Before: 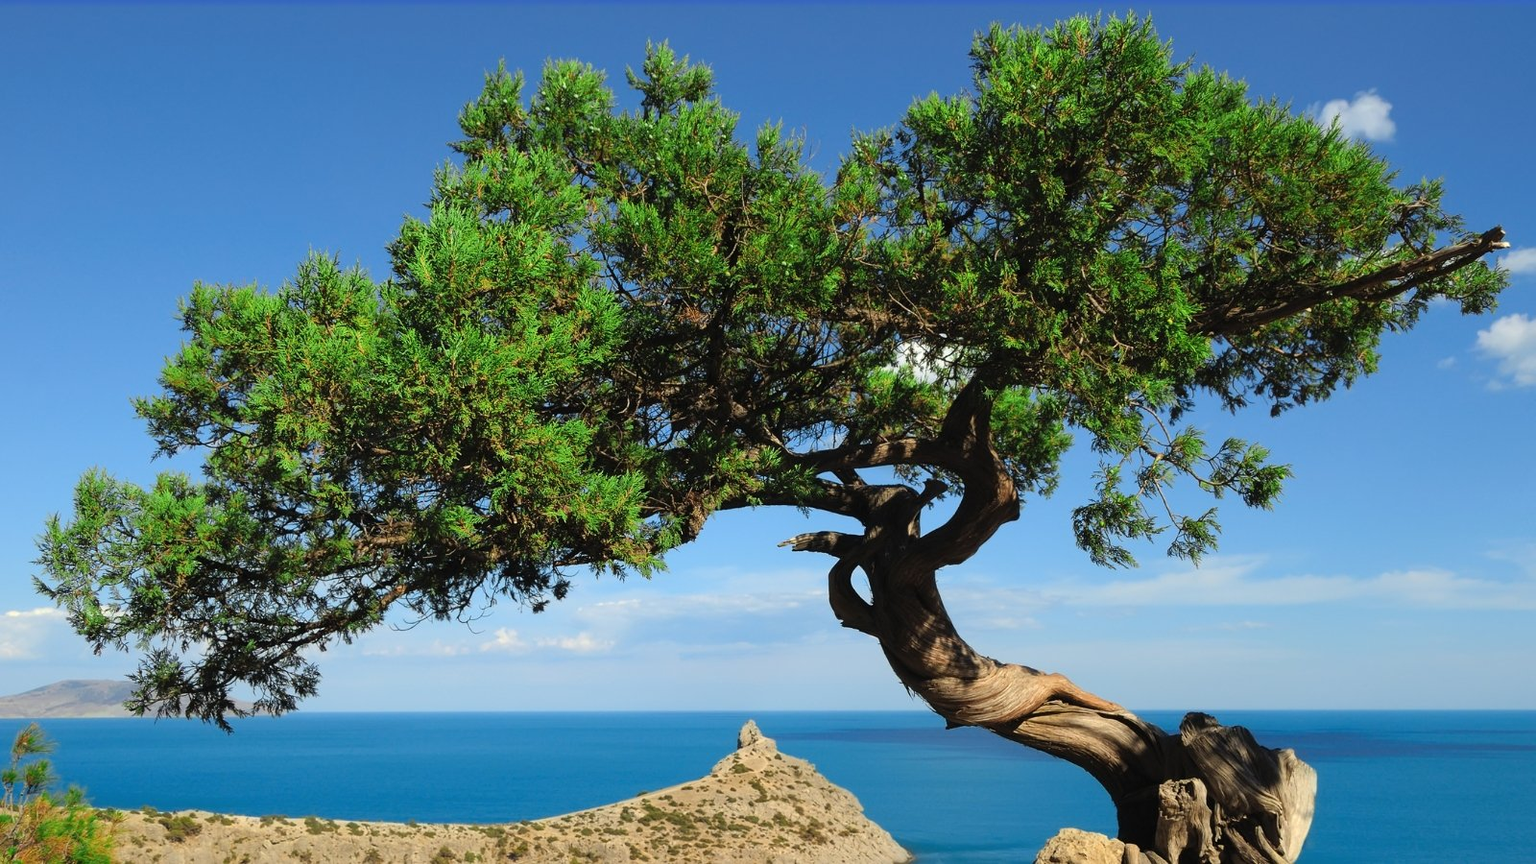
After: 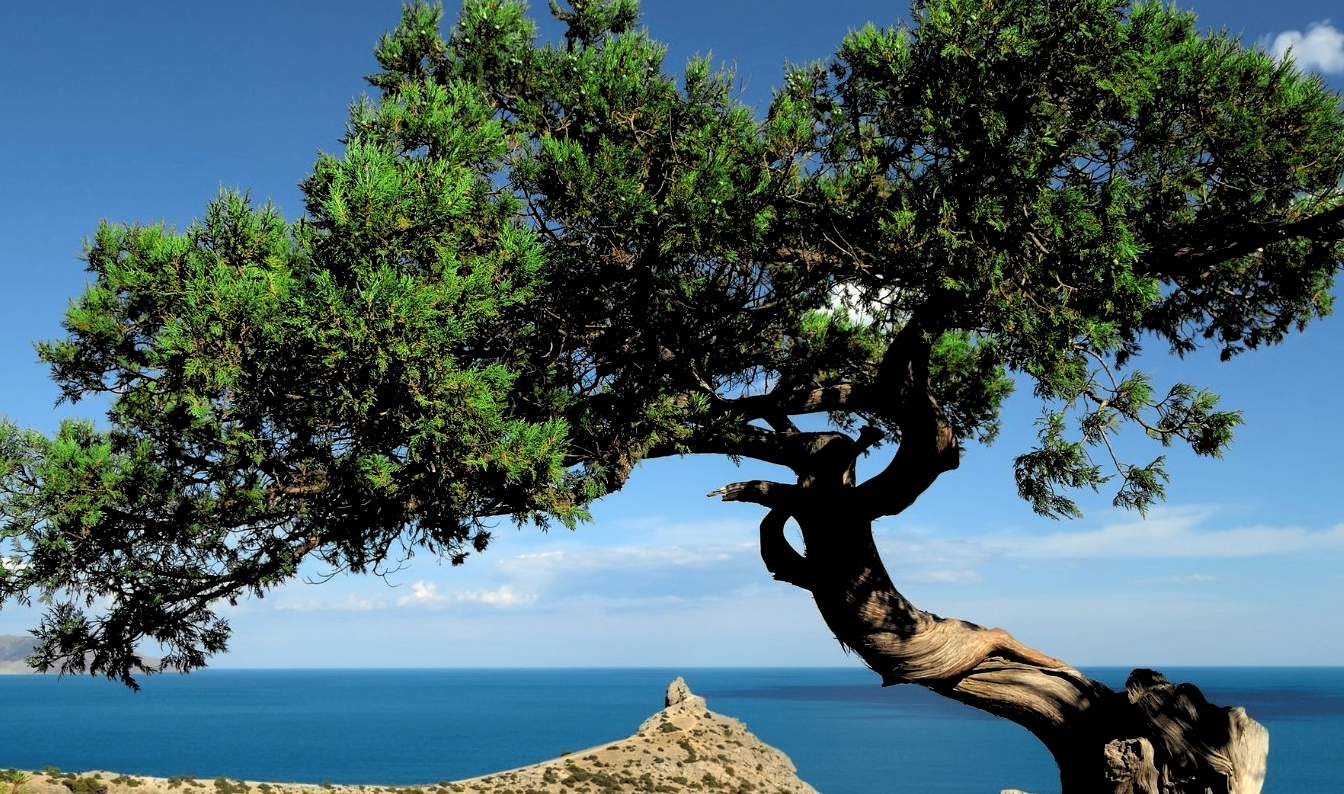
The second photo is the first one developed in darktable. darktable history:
crop: left 6.446%, top 8.188%, right 9.538%, bottom 3.548%
rgb levels: levels [[0.029, 0.461, 0.922], [0, 0.5, 1], [0, 0.5, 1]]
white balance: emerald 1
levels: levels [0.029, 0.545, 0.971]
